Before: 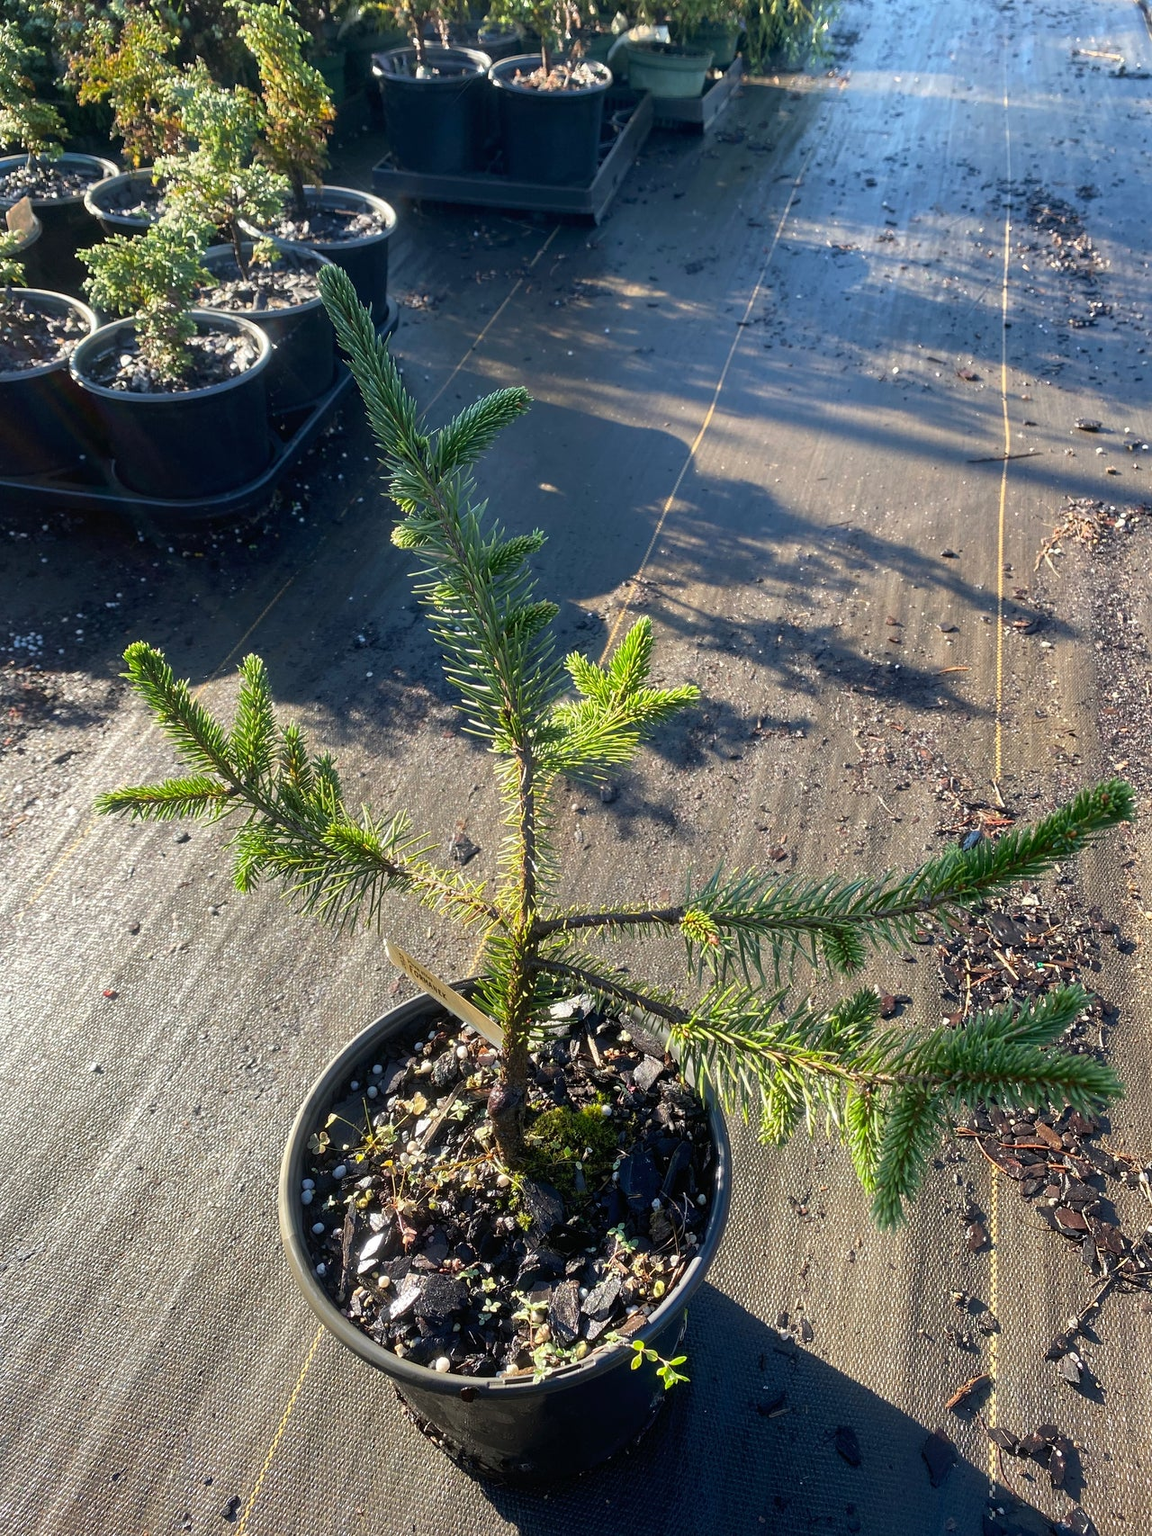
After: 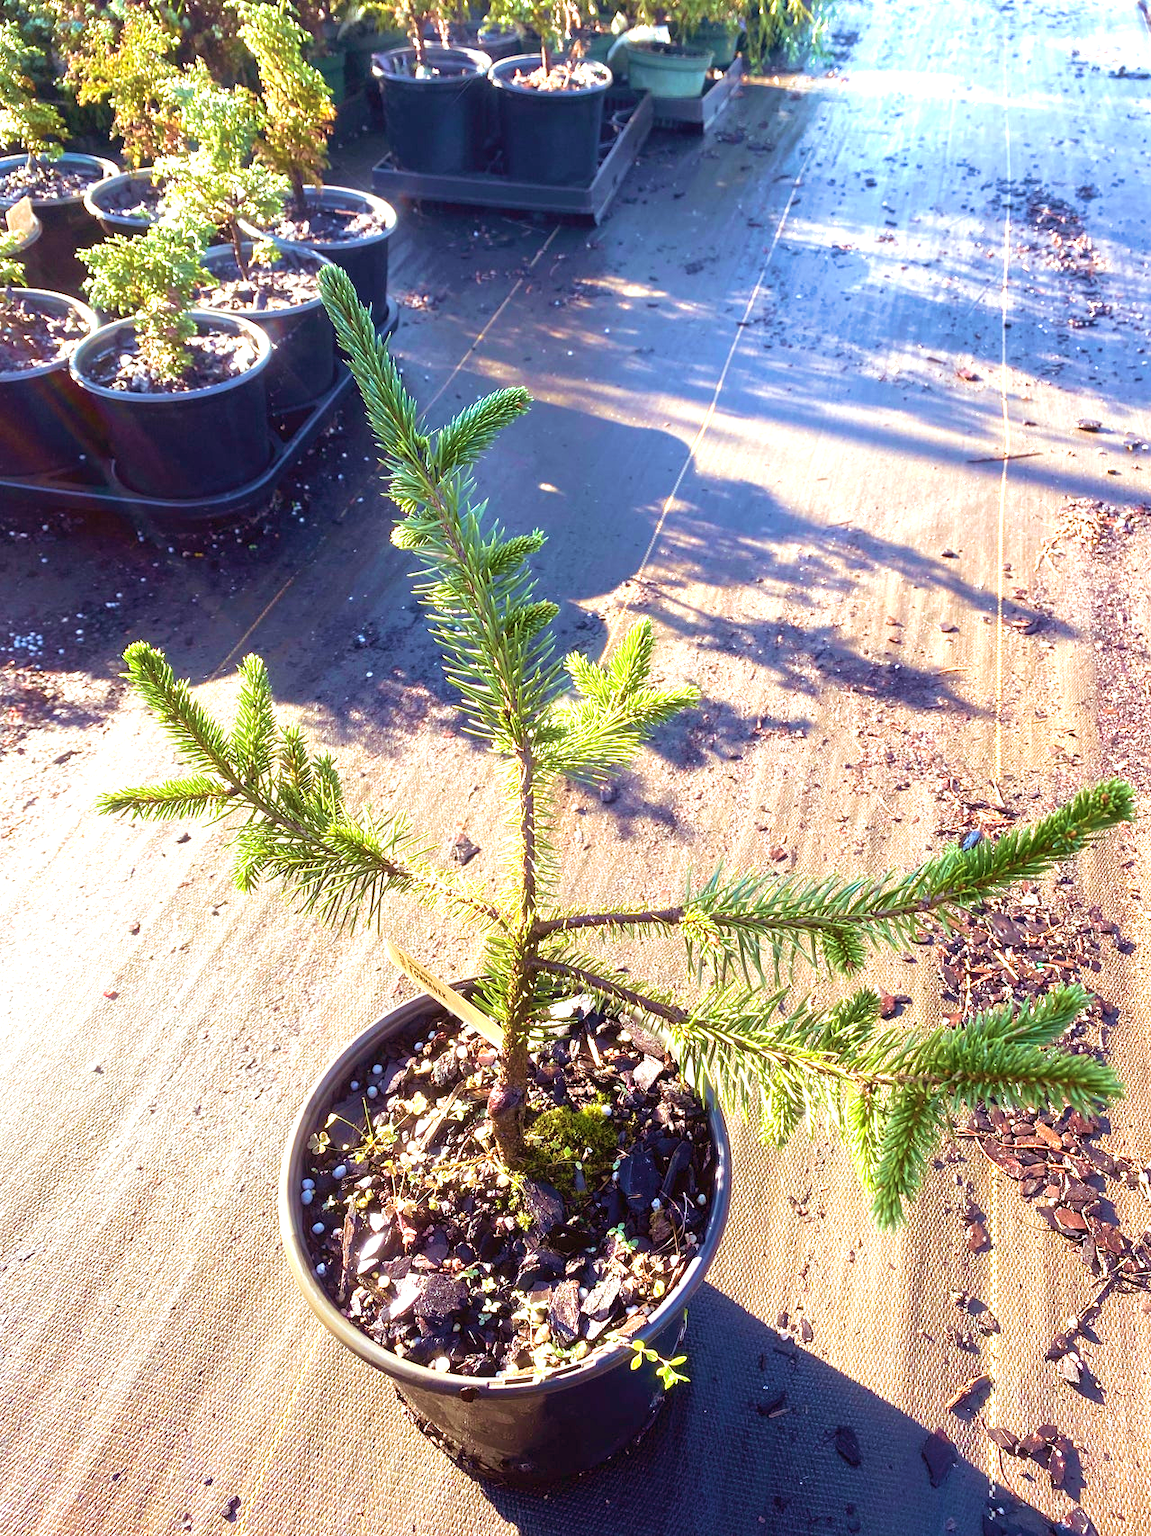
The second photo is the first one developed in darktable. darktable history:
rgb levels: mode RGB, independent channels, levels [[0, 0.474, 1], [0, 0.5, 1], [0, 0.5, 1]]
exposure: black level correction 0, exposure 1.45 EV, compensate exposure bias true, compensate highlight preservation false
velvia: strength 67.07%, mid-tones bias 0.972
